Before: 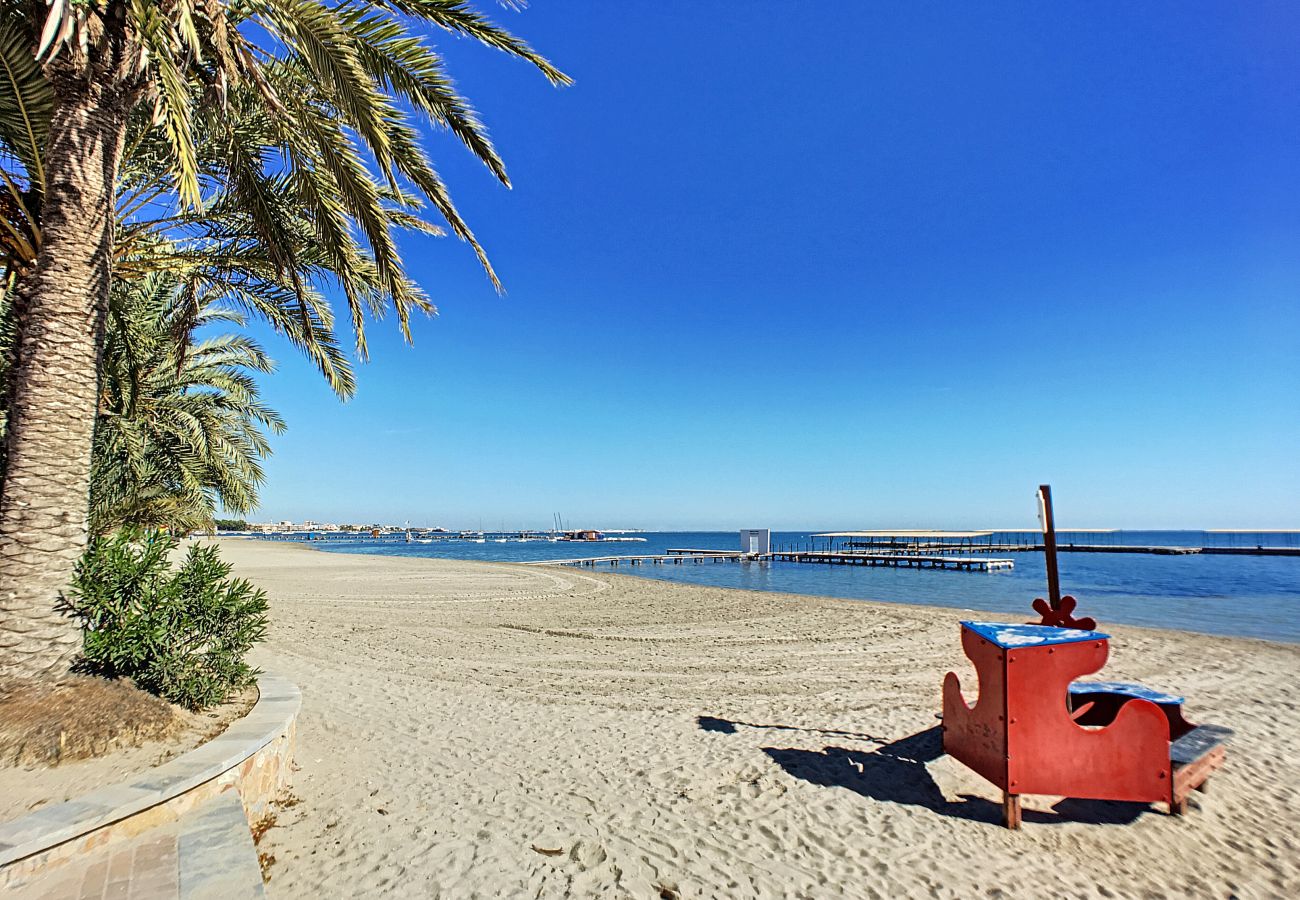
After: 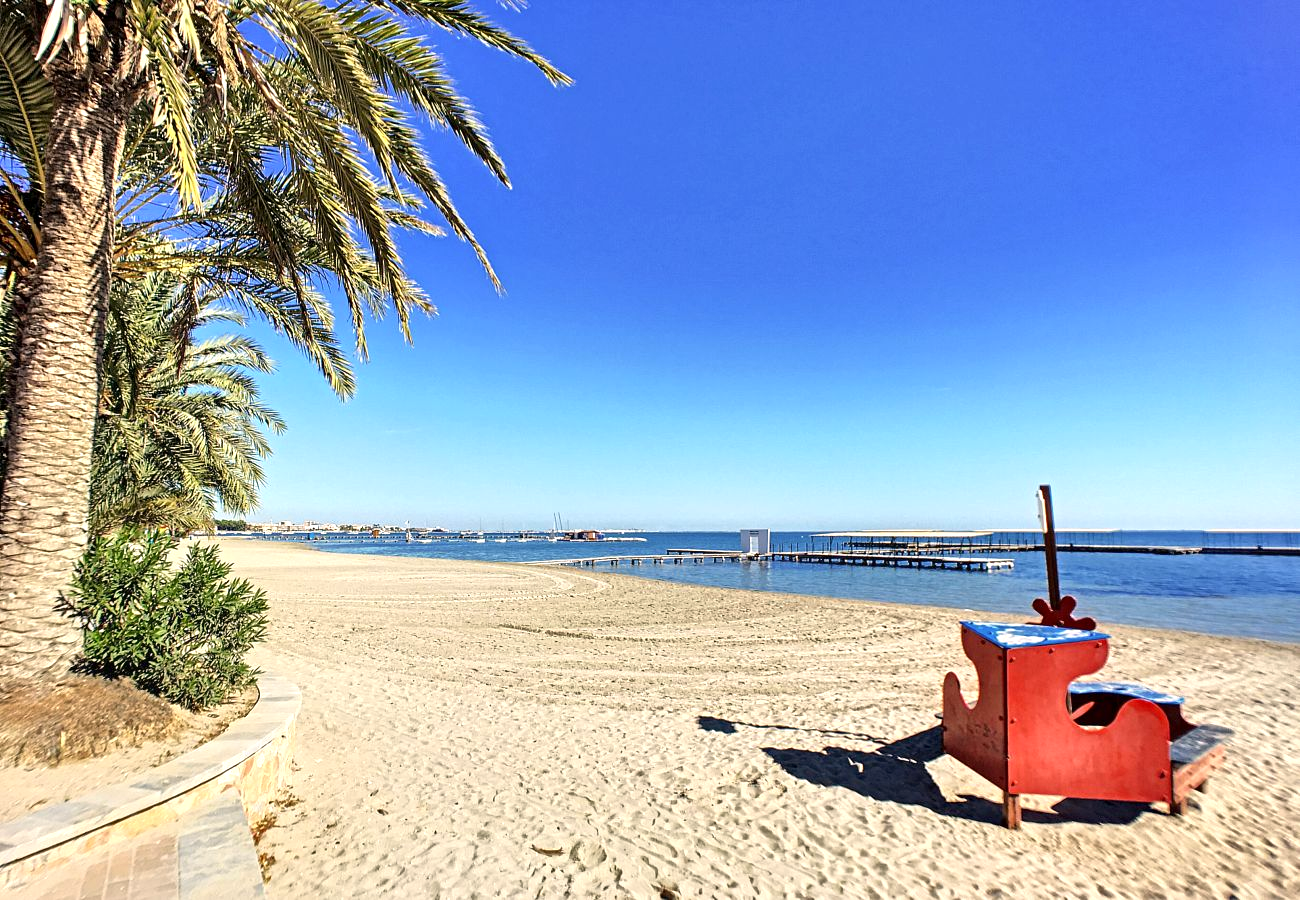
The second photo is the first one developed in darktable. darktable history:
color correction: highlights a* 3.75, highlights b* 5.08
exposure: black level correction 0.001, exposure 0.499 EV, compensate highlight preservation false
